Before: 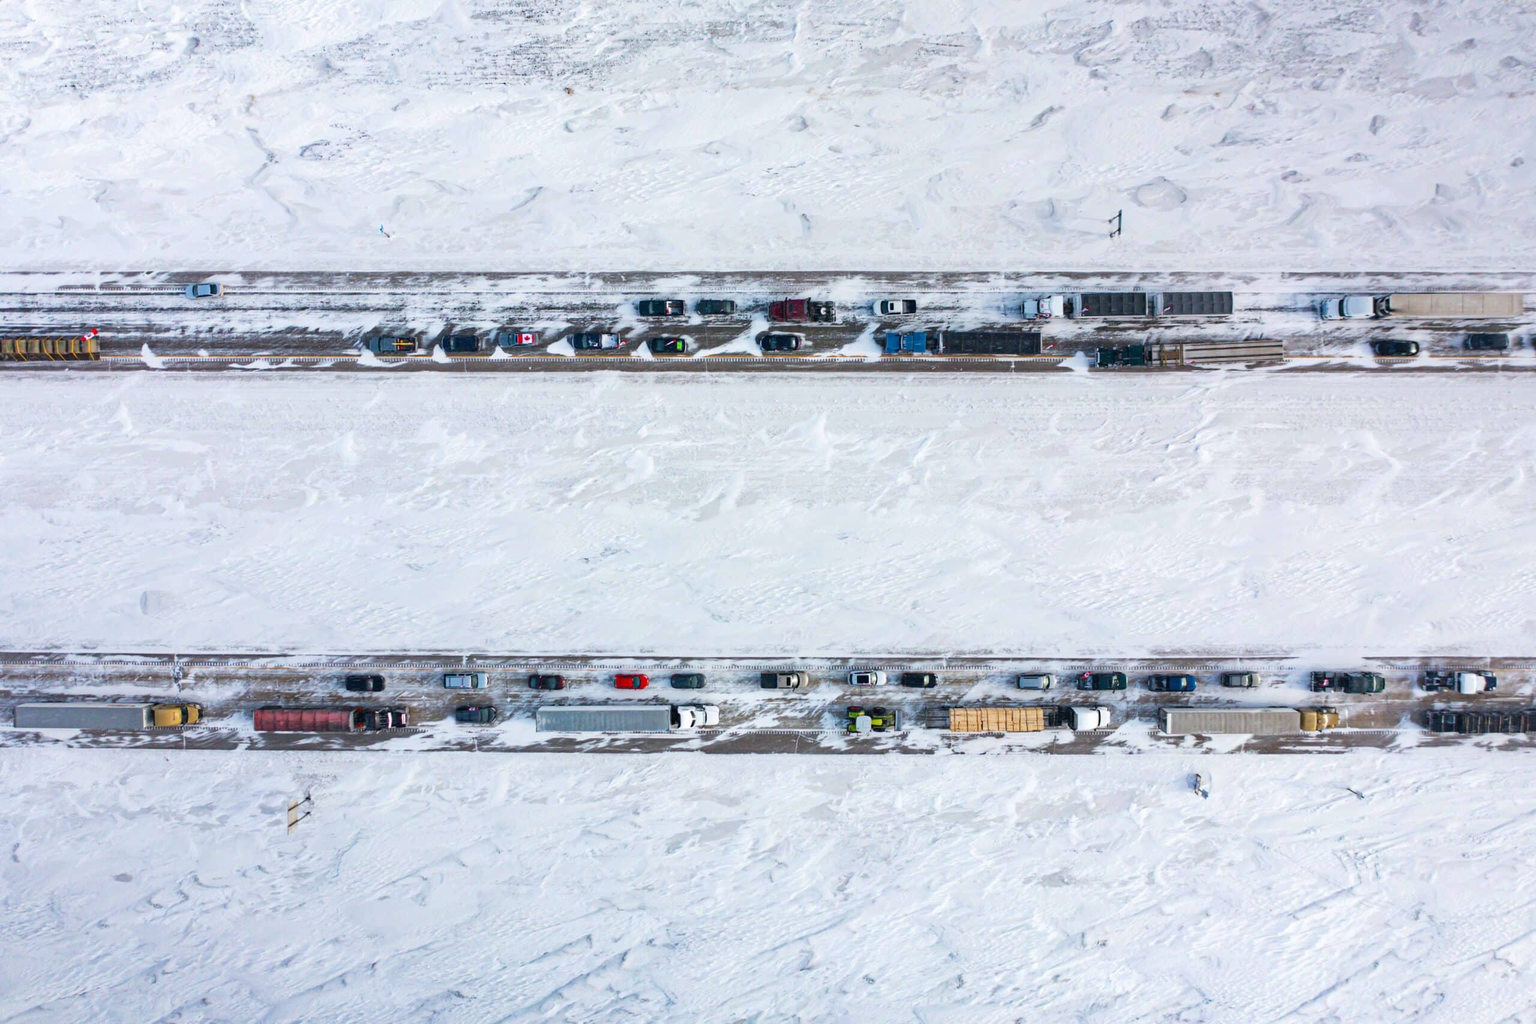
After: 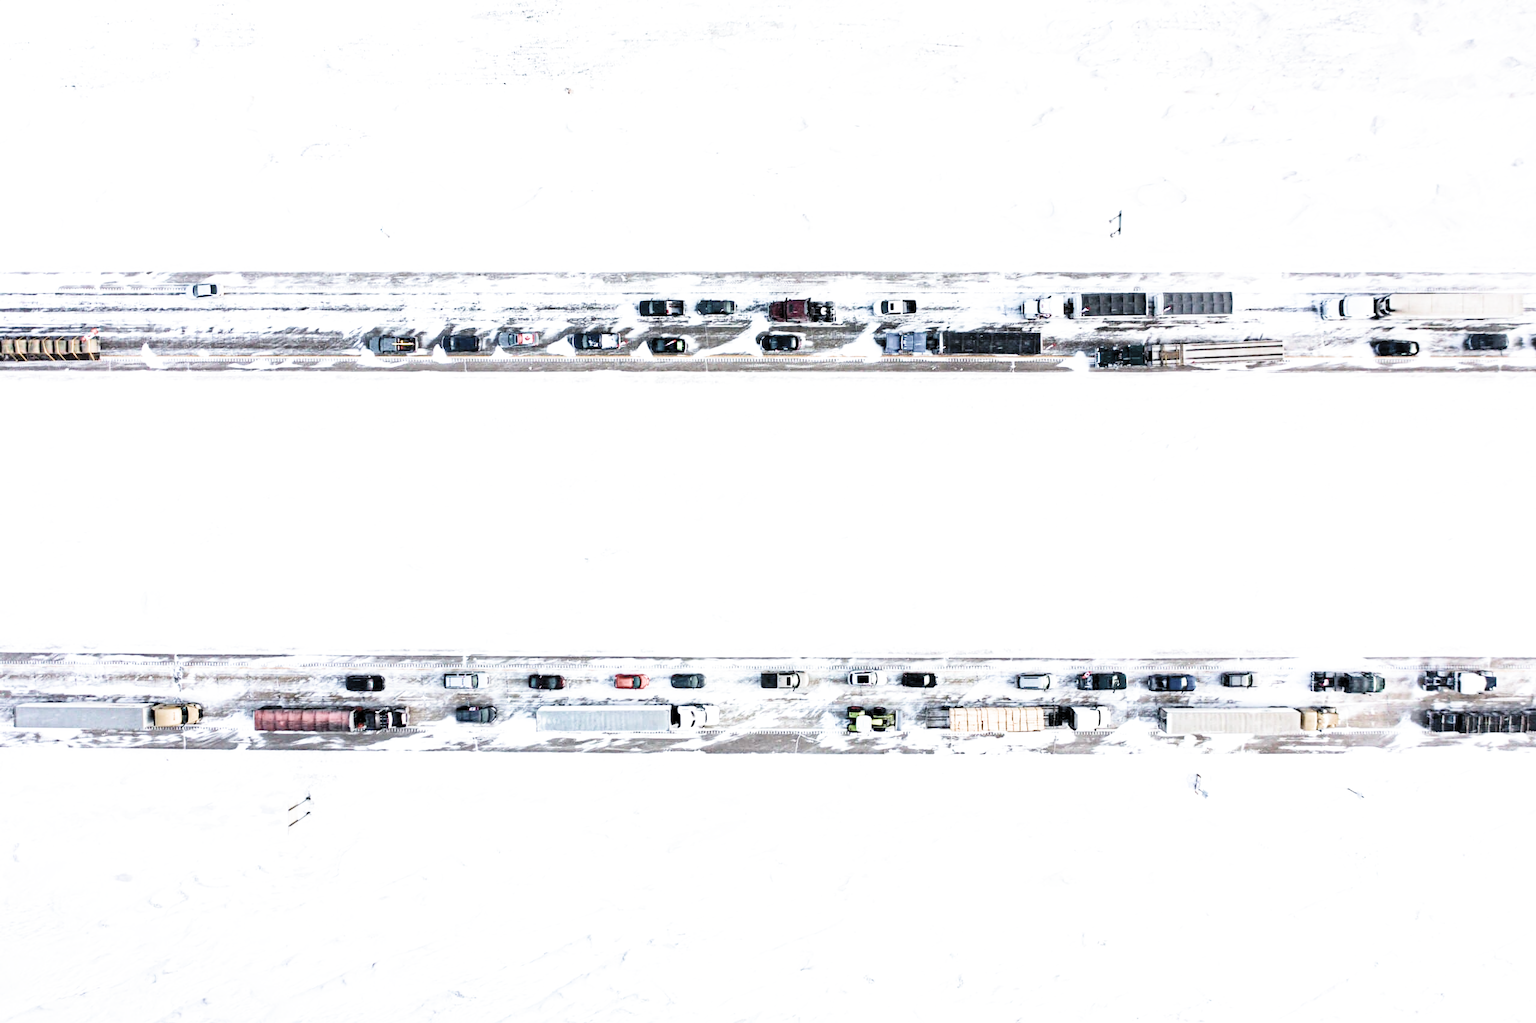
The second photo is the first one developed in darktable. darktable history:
filmic rgb: black relative exposure -3.3 EV, white relative exposure 3.46 EV, hardness 2.36, contrast 1.104, color science v4 (2020)
exposure: black level correction 0, exposure 1.457 EV, compensate highlight preservation false
contrast brightness saturation: contrast 0.253, saturation -0.319
